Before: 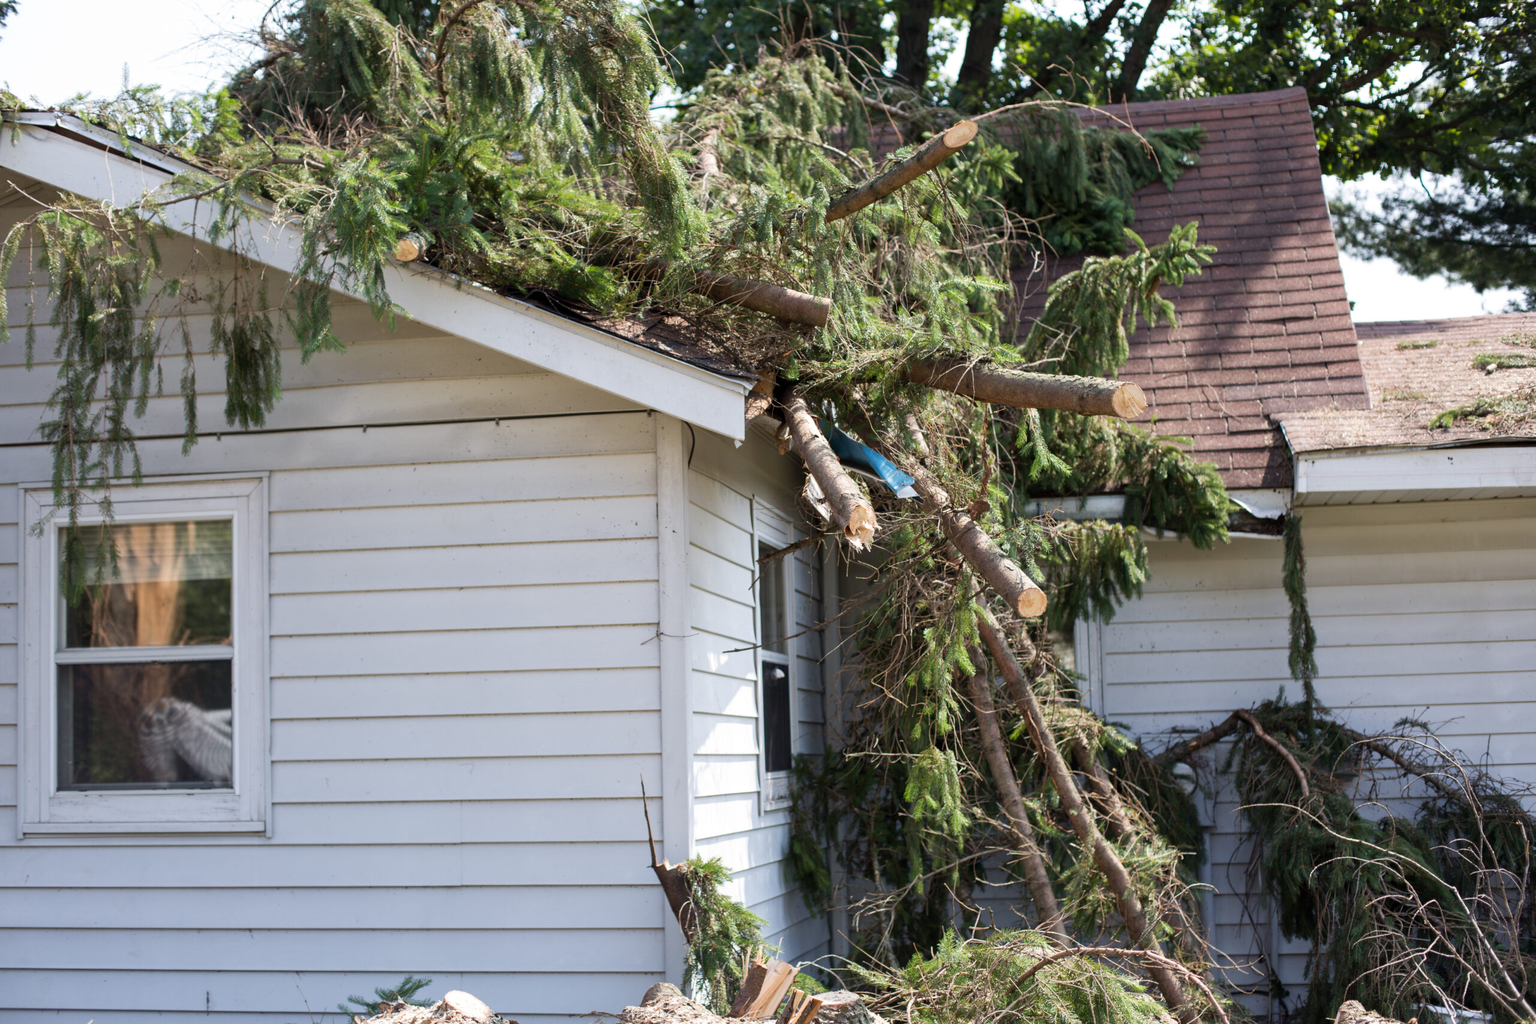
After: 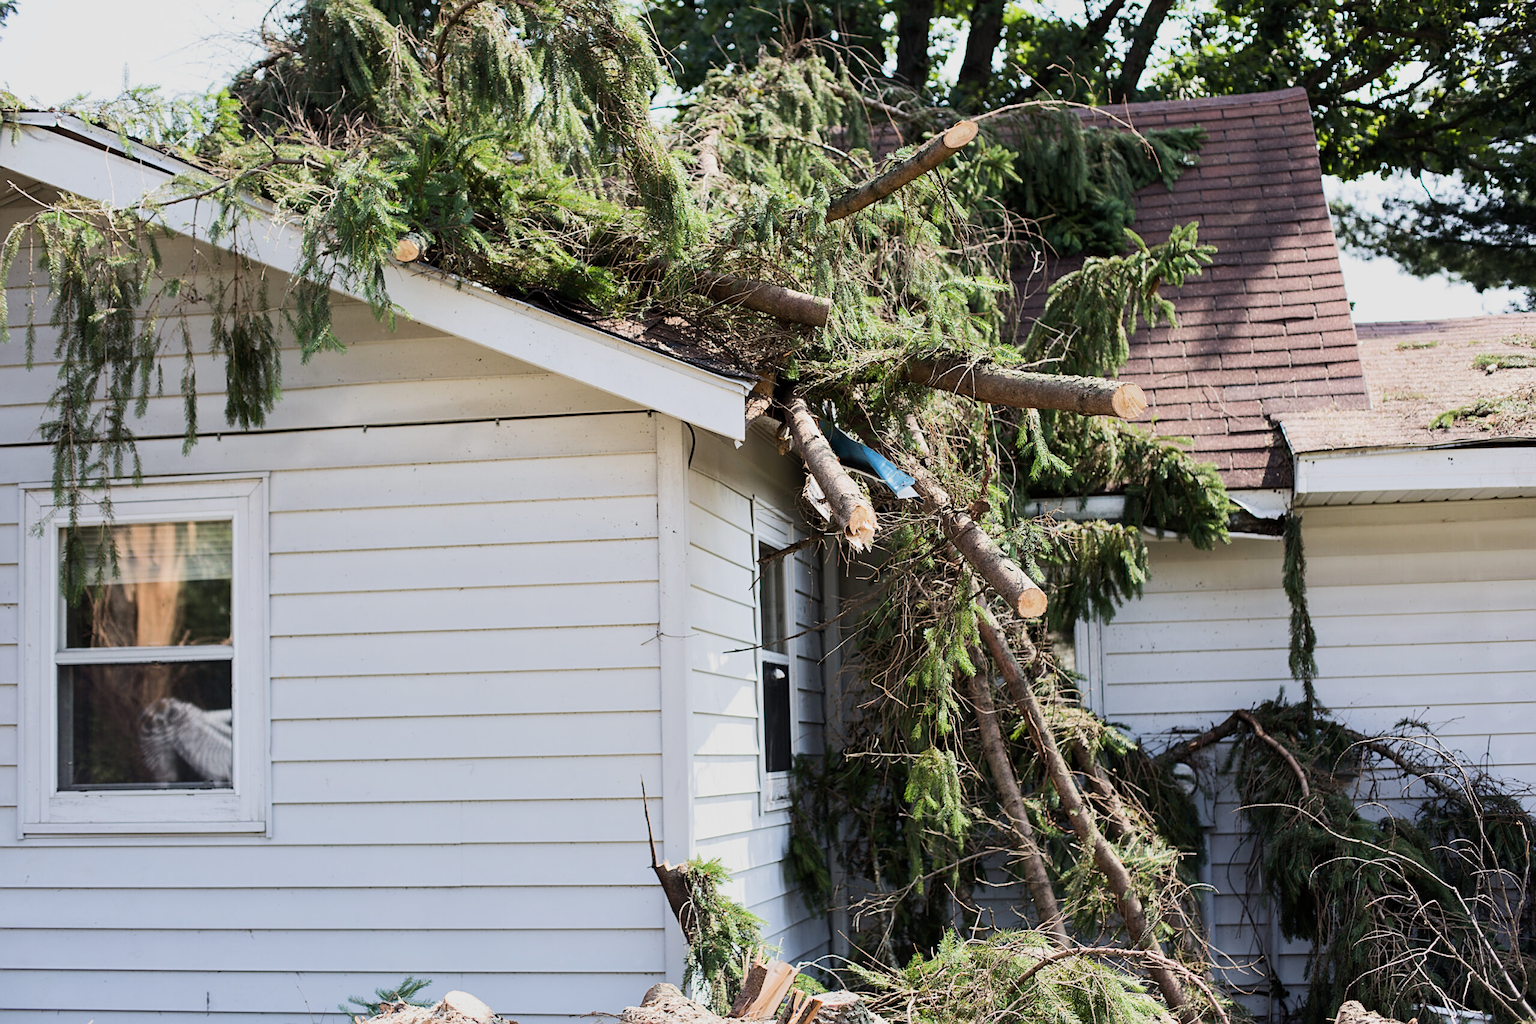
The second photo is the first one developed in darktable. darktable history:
sharpen: on, module defaults
filmic rgb: black relative exposure -16 EV, white relative exposure 4.97 EV, hardness 6.25
tone equalizer: -8 EV 0.001 EV, -7 EV -0.002 EV, -6 EV 0.002 EV, -5 EV -0.03 EV, -4 EV -0.116 EV, -3 EV -0.169 EV, -2 EV 0.24 EV, -1 EV 0.702 EV, +0 EV 0.493 EV
